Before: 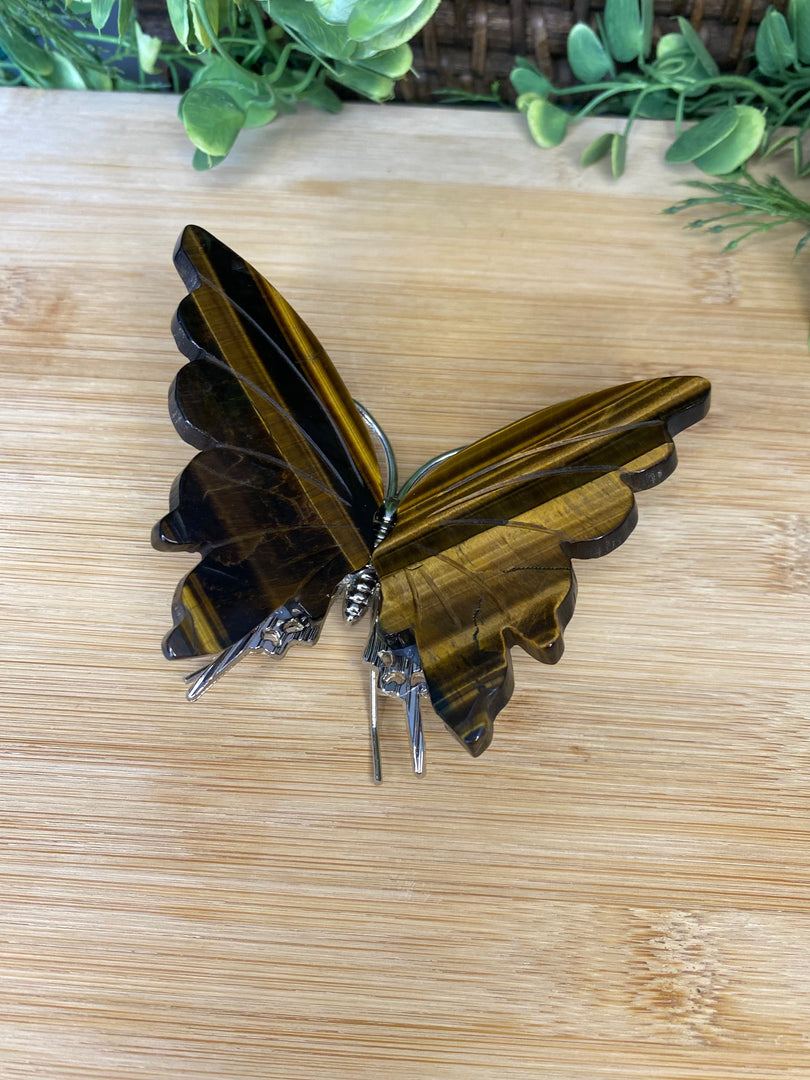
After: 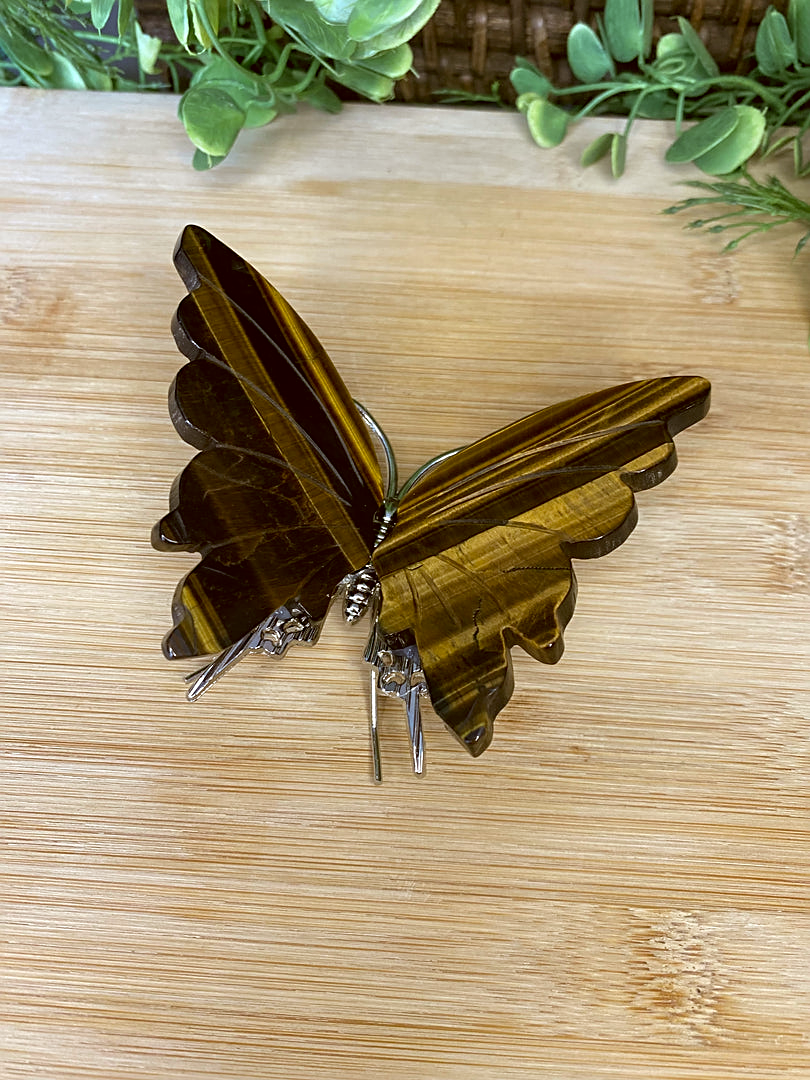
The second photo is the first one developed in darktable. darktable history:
color correction: highlights a* -0.482, highlights b* 0.161, shadows a* 4.66, shadows b* 20.72
sharpen: on, module defaults
